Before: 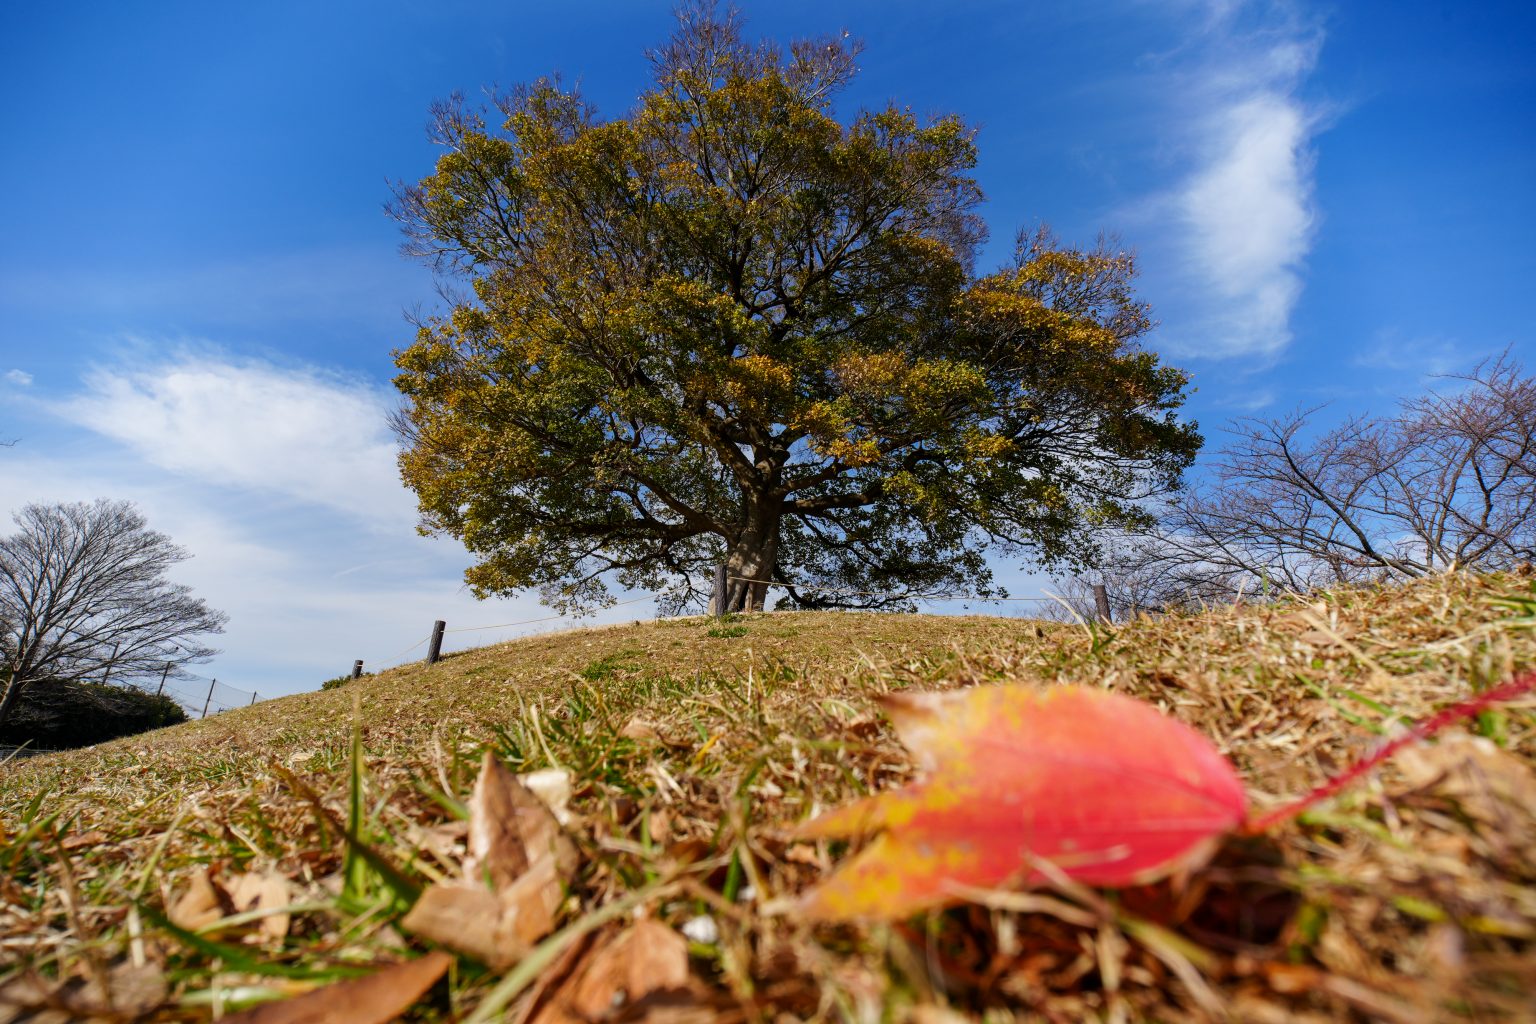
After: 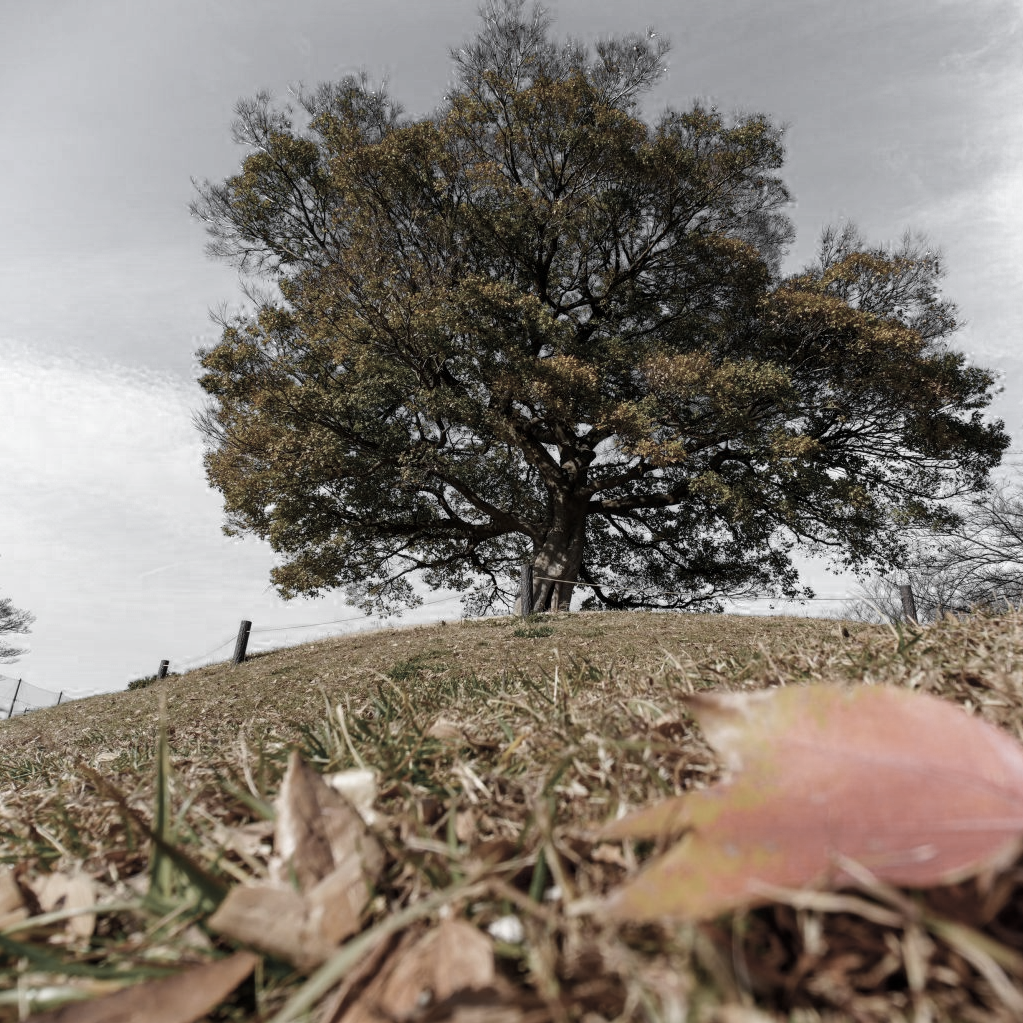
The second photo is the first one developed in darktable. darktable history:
crop and rotate: left 12.673%, right 20.66%
color zones: curves: ch0 [(0, 0.613) (0.01, 0.613) (0.245, 0.448) (0.498, 0.529) (0.642, 0.665) (0.879, 0.777) (0.99, 0.613)]; ch1 [(0, 0.035) (0.121, 0.189) (0.259, 0.197) (0.415, 0.061) (0.589, 0.022) (0.732, 0.022) (0.857, 0.026) (0.991, 0.053)]
